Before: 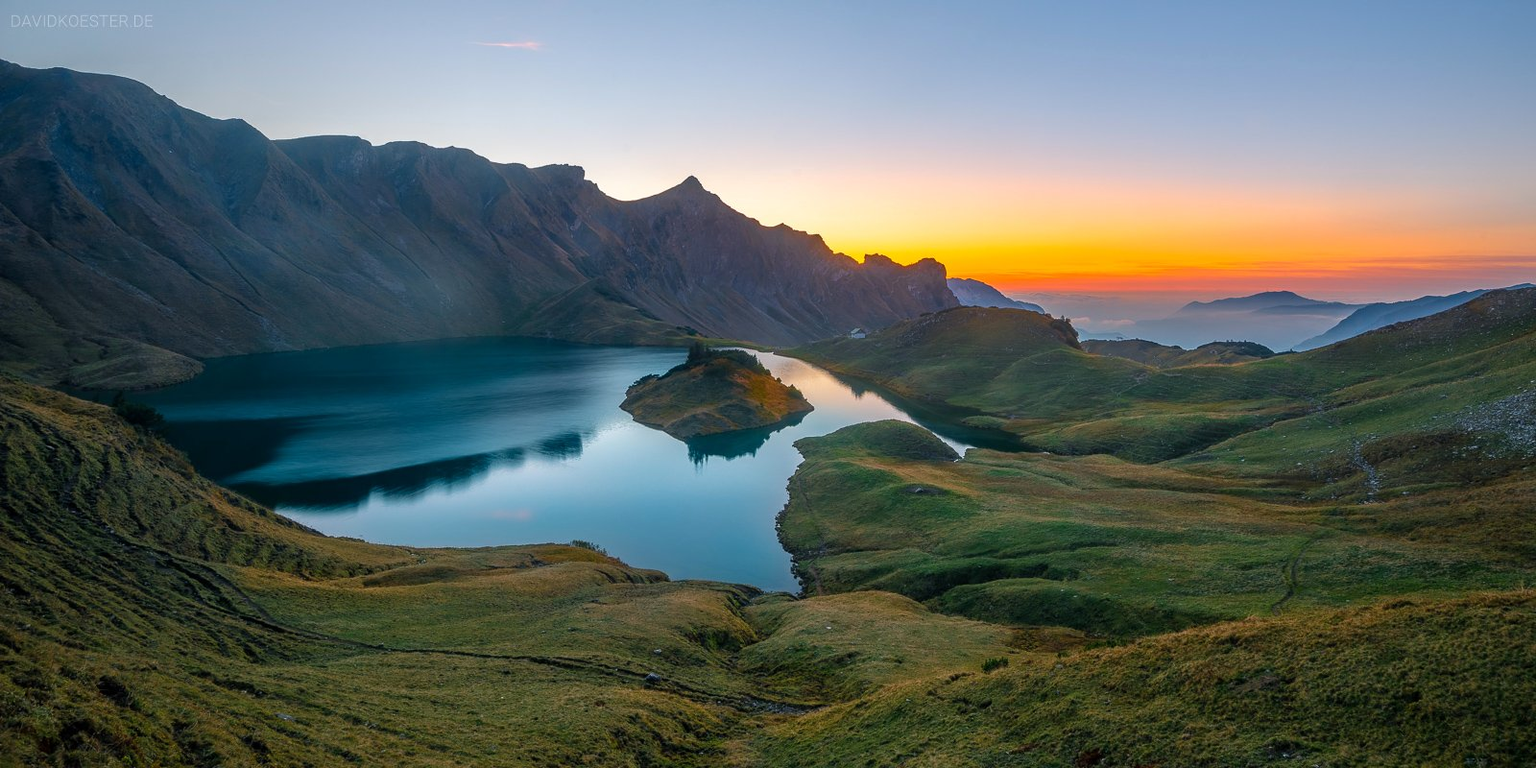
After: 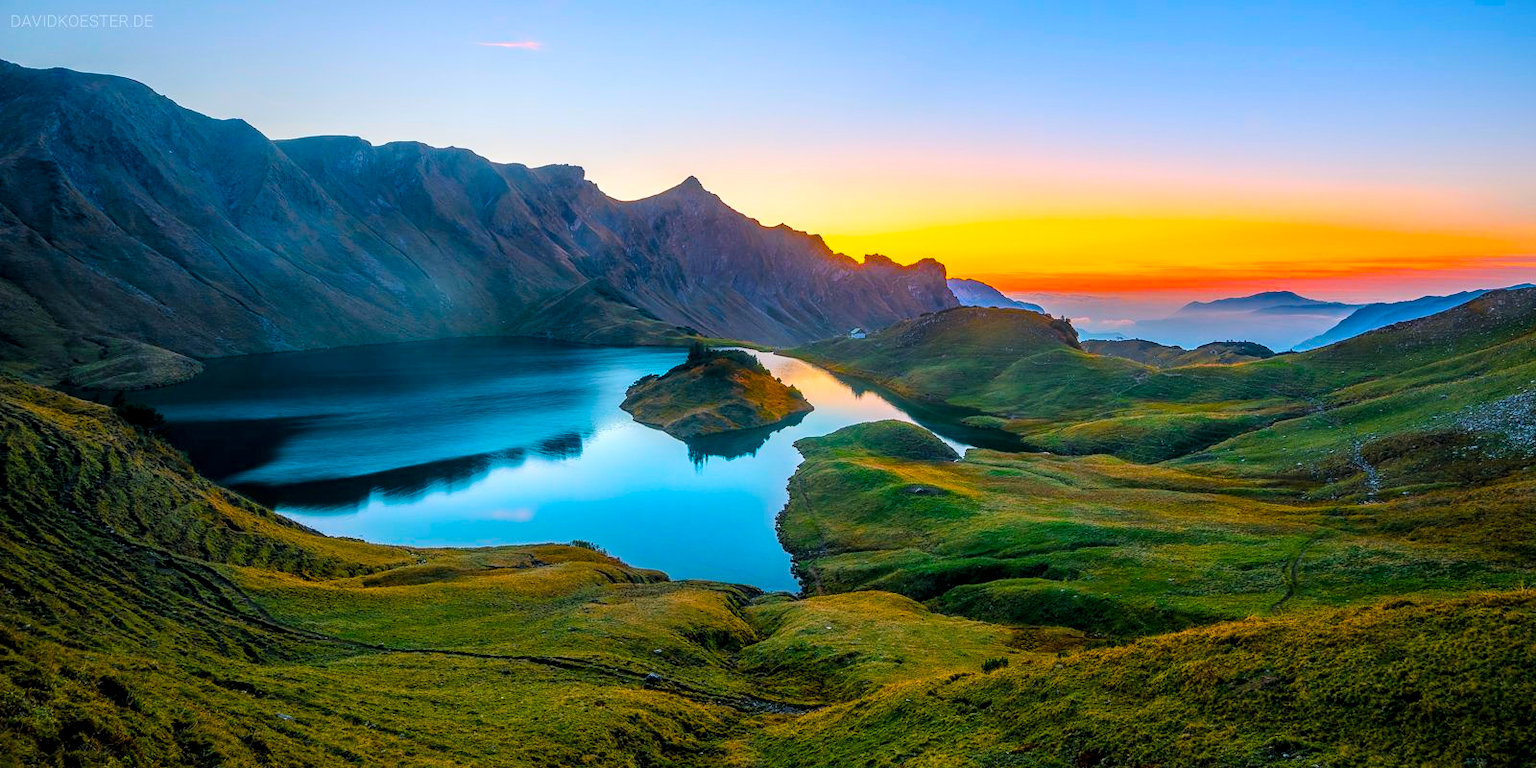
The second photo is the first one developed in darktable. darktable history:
local contrast: on, module defaults
color balance rgb: linear chroma grading › global chroma 23.15%, perceptual saturation grading › global saturation 28.7%, perceptual saturation grading › mid-tones 12.04%, perceptual saturation grading › shadows 10.19%, global vibrance 22.22%
tone curve: curves: ch0 [(0, 0) (0.004, 0.001) (0.133, 0.112) (0.325, 0.362) (0.832, 0.893) (1, 1)], color space Lab, linked channels, preserve colors none
